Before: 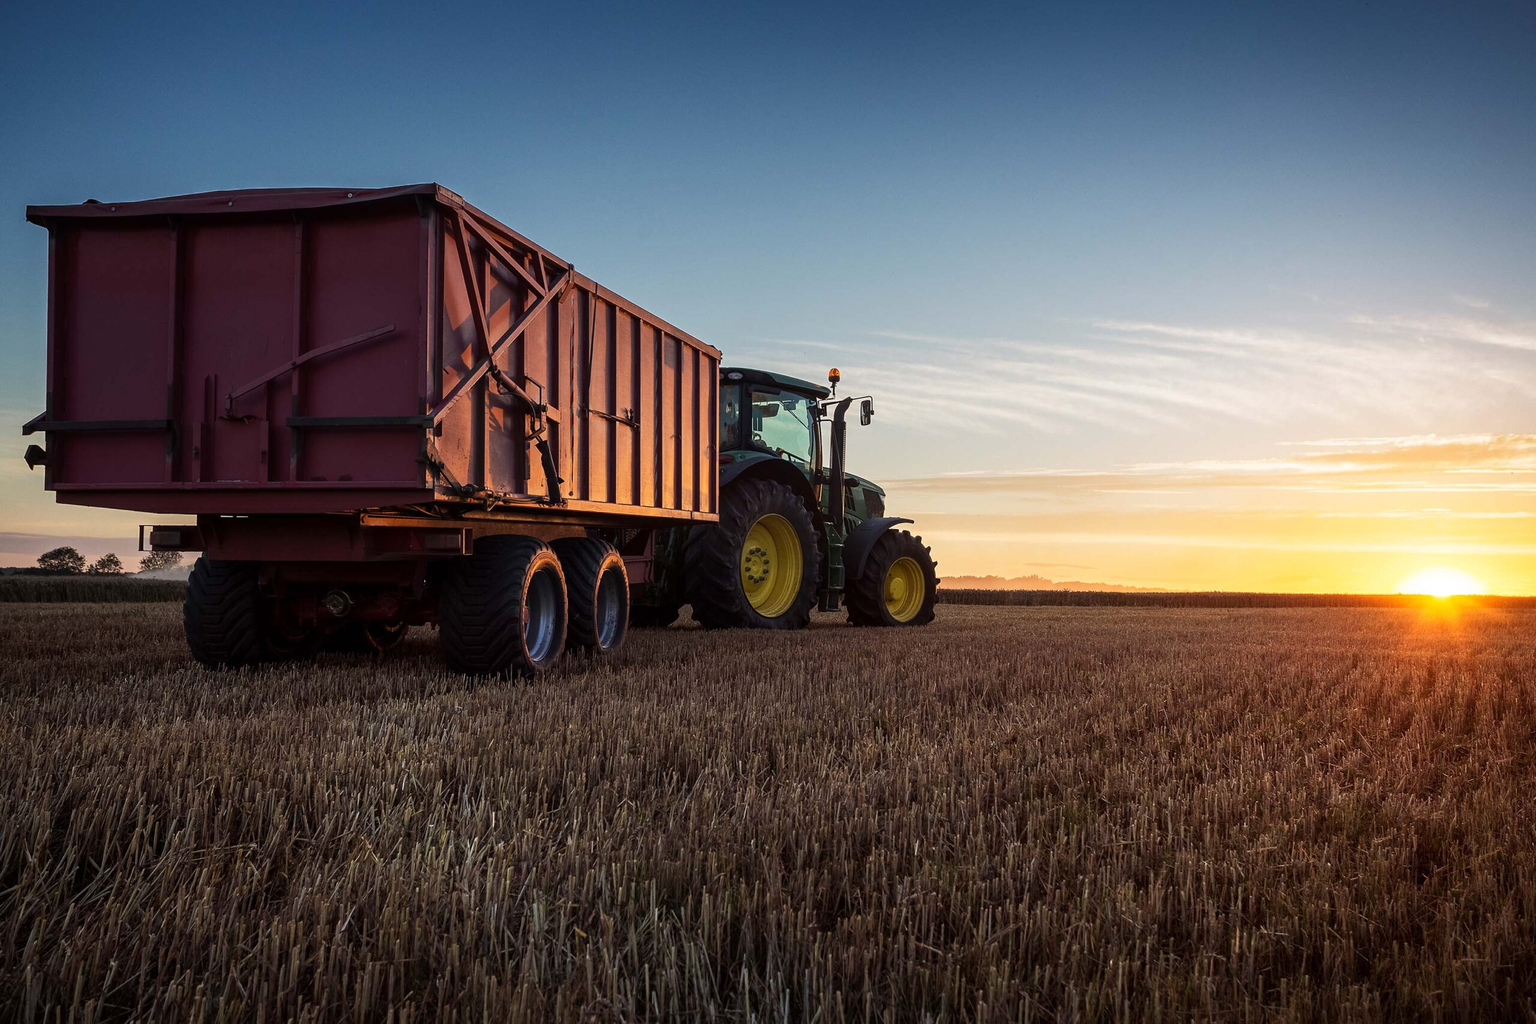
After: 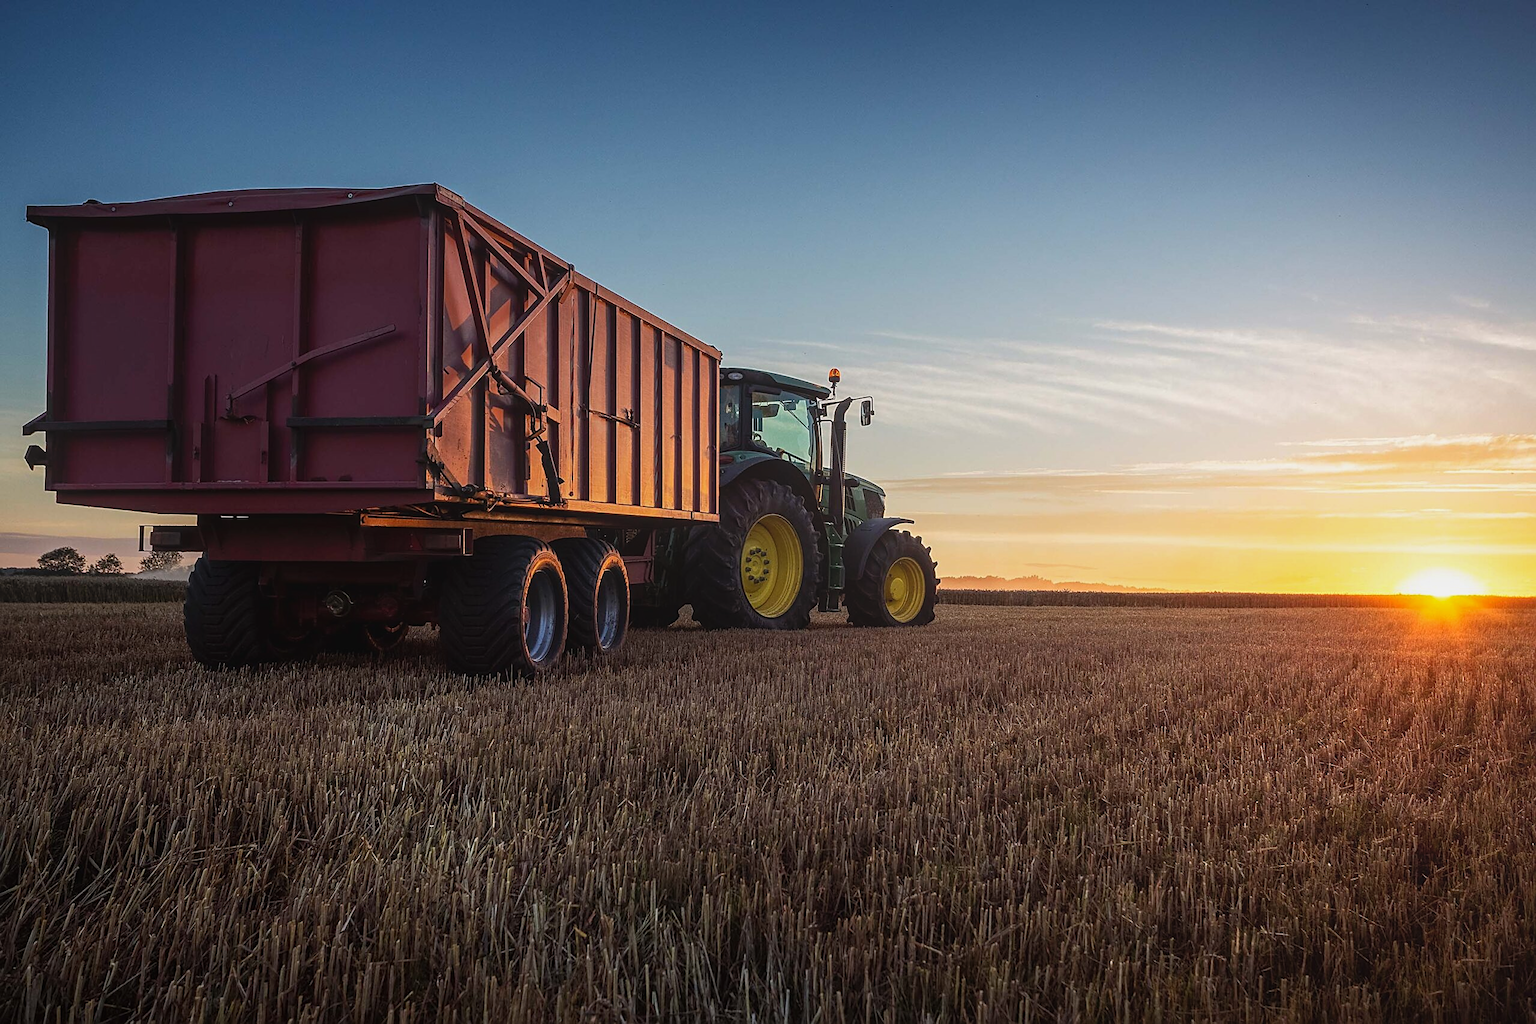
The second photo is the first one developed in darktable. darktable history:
sharpen: on, module defaults
local contrast: highlights 48%, shadows 0%, detail 100%
